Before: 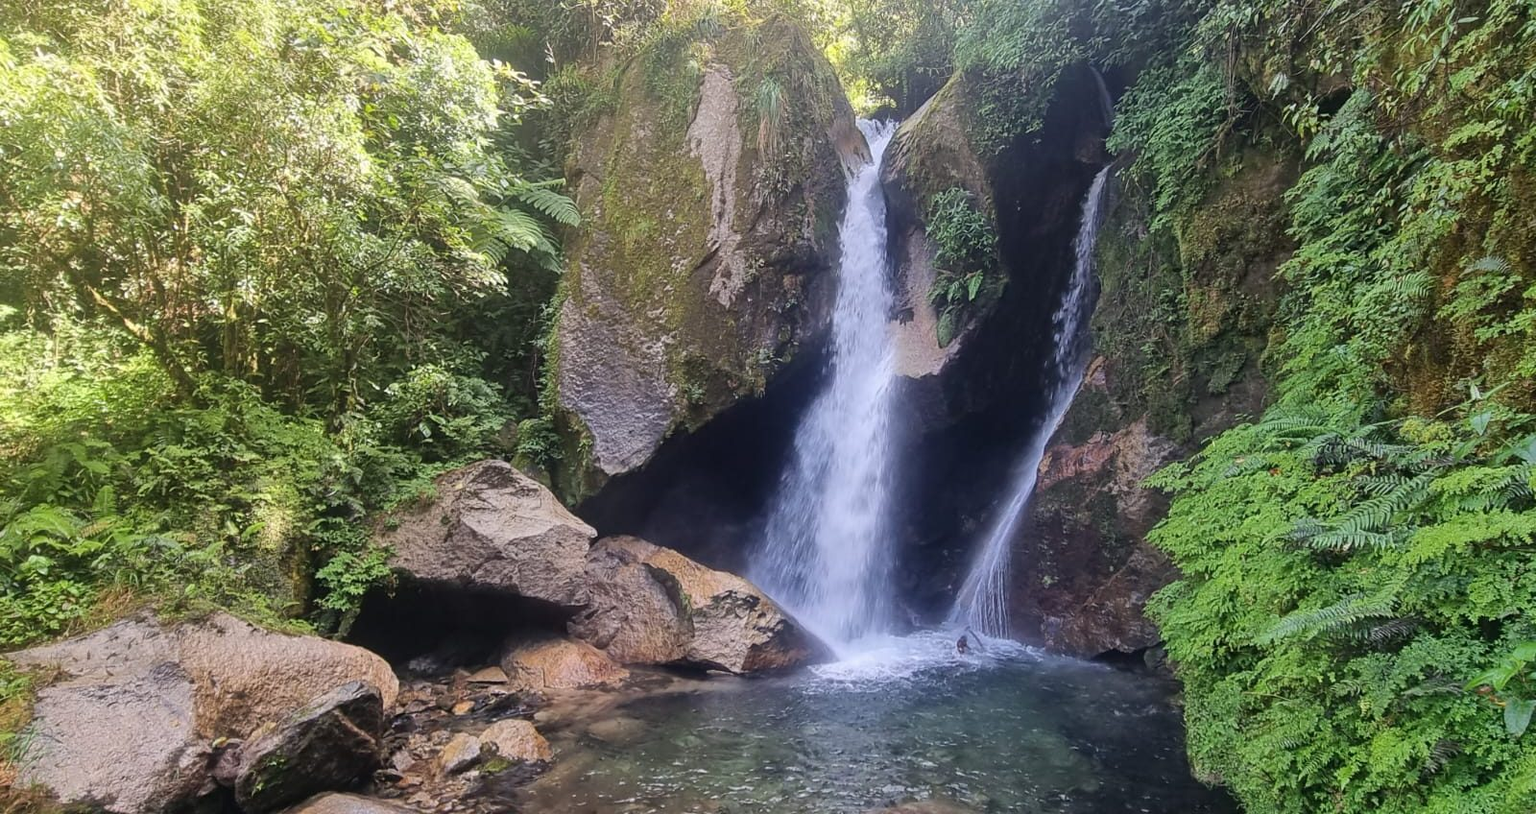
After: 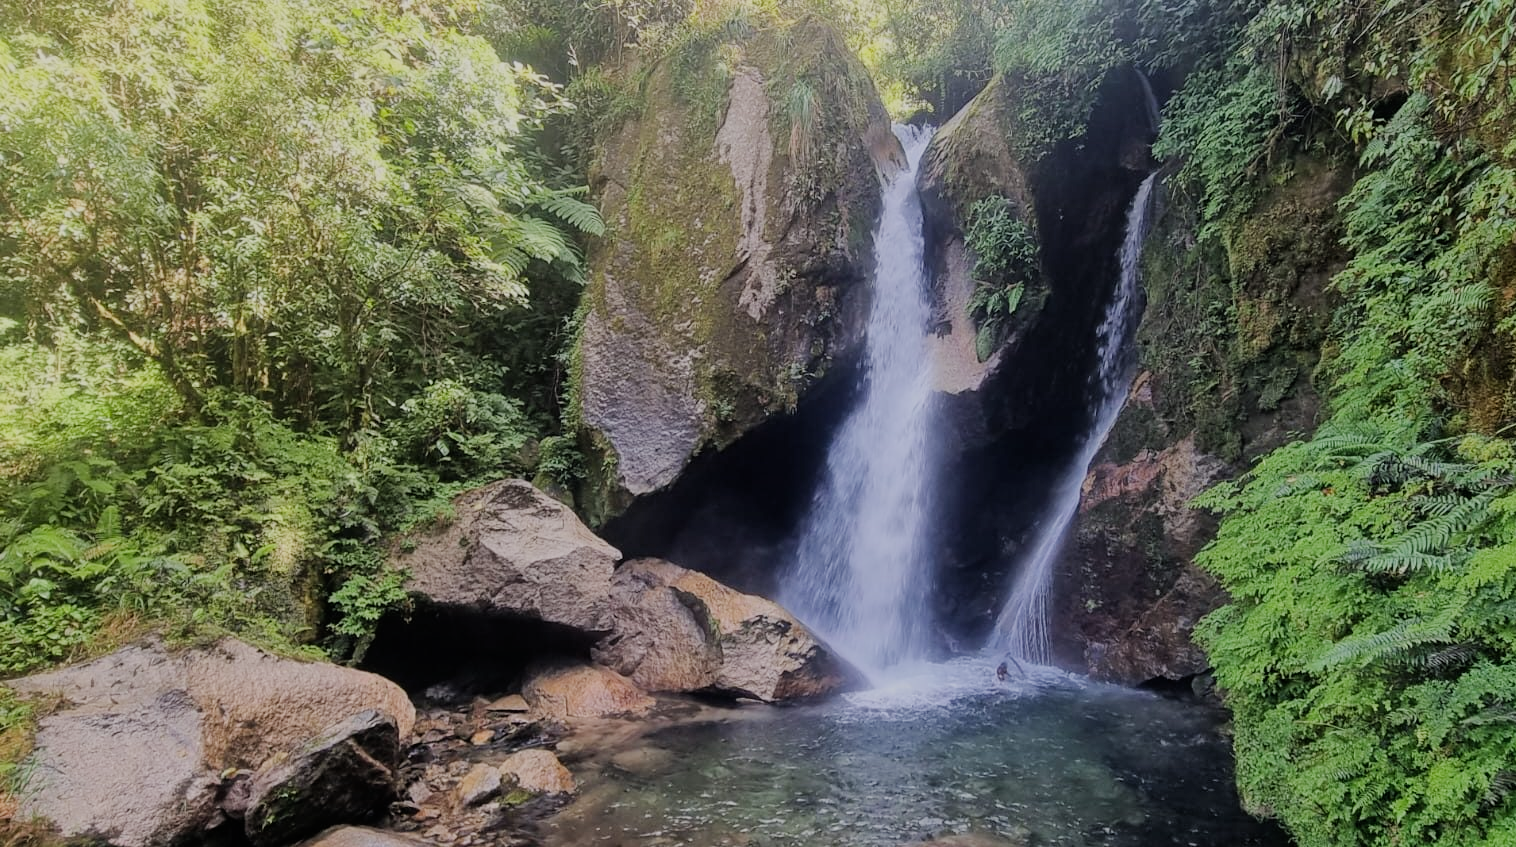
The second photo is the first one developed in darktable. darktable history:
filmic rgb: black relative exposure -7.11 EV, white relative exposure 5.34 EV, hardness 3.02
crop and rotate: left 0%, right 5.196%
